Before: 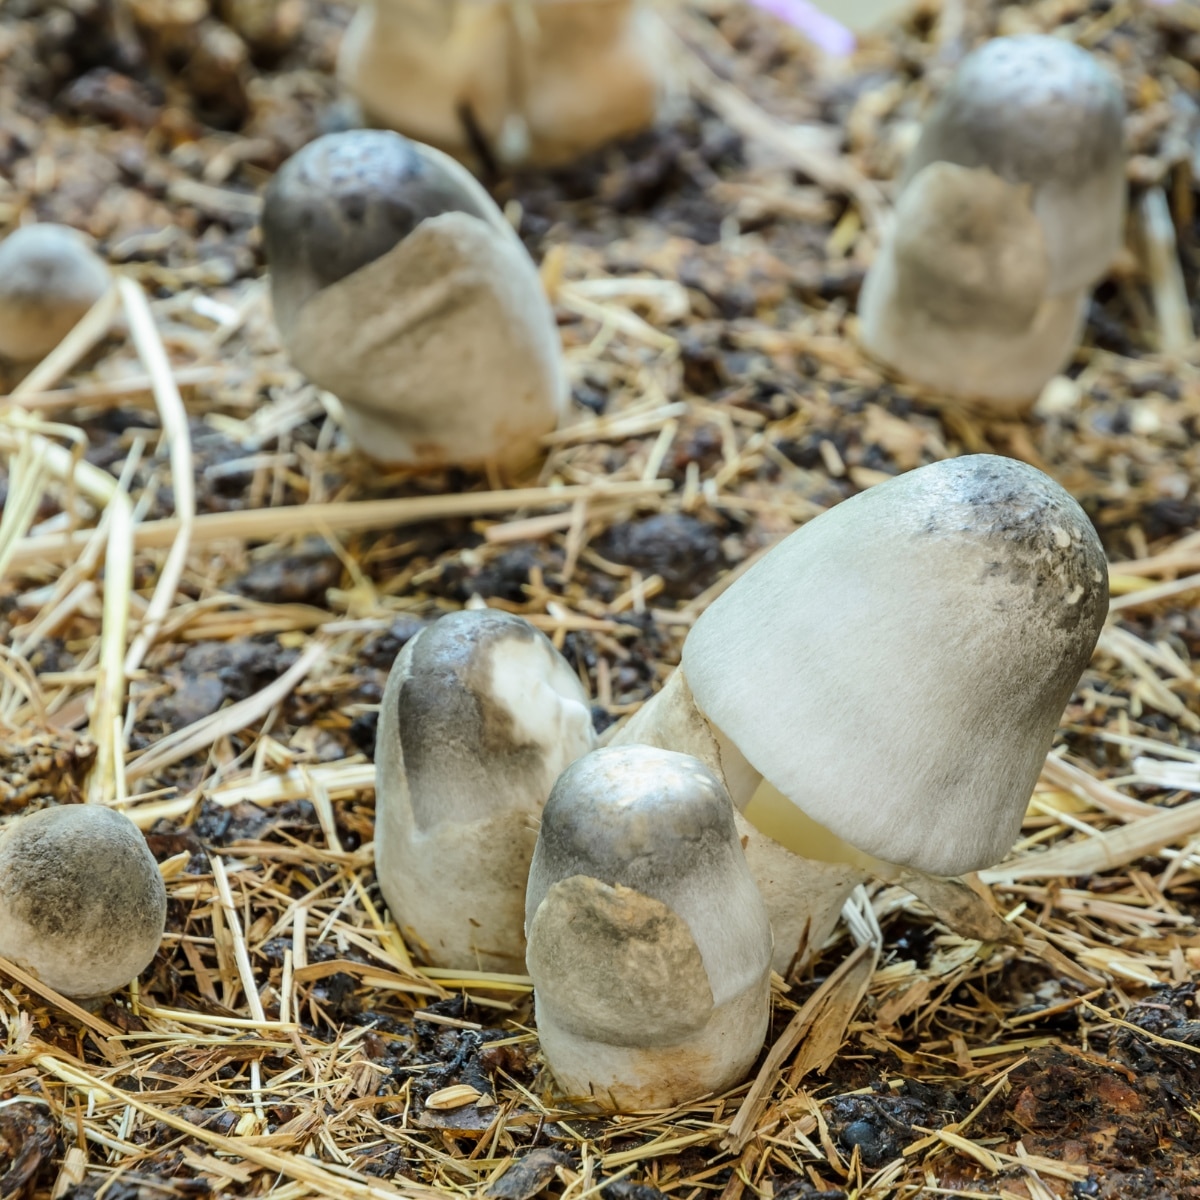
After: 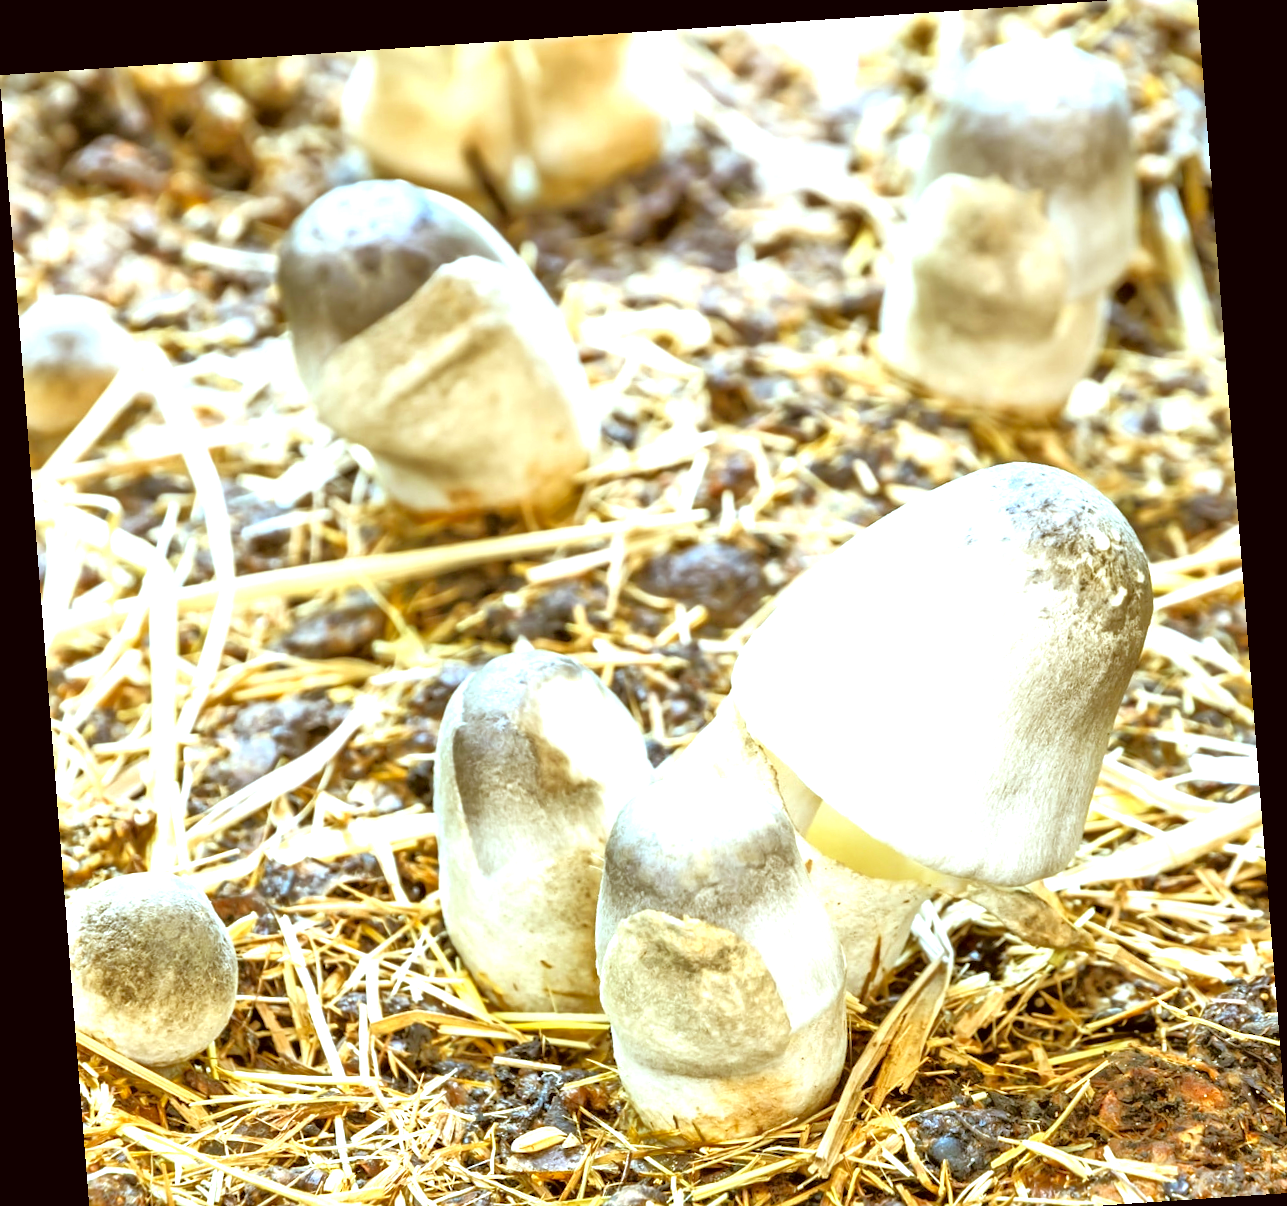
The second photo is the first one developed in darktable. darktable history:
crop: top 0.448%, right 0.264%, bottom 5.045%
rotate and perspective: rotation -4.2°, shear 0.006, automatic cropping off
tone equalizer: -7 EV 0.15 EV, -6 EV 0.6 EV, -5 EV 1.15 EV, -4 EV 1.33 EV, -3 EV 1.15 EV, -2 EV 0.6 EV, -1 EV 0.15 EV, mask exposure compensation -0.5 EV
rgb levels: mode RGB, independent channels, levels [[0, 0.5, 1], [0, 0.521, 1], [0, 0.536, 1]]
white balance: emerald 1
color calibration: x 0.37, y 0.382, temperature 4313.32 K
color correction: highlights a* -1.43, highlights b* 10.12, shadows a* 0.395, shadows b* 19.35
exposure: black level correction 0, exposure 1.5 EV, compensate exposure bias true, compensate highlight preservation false
